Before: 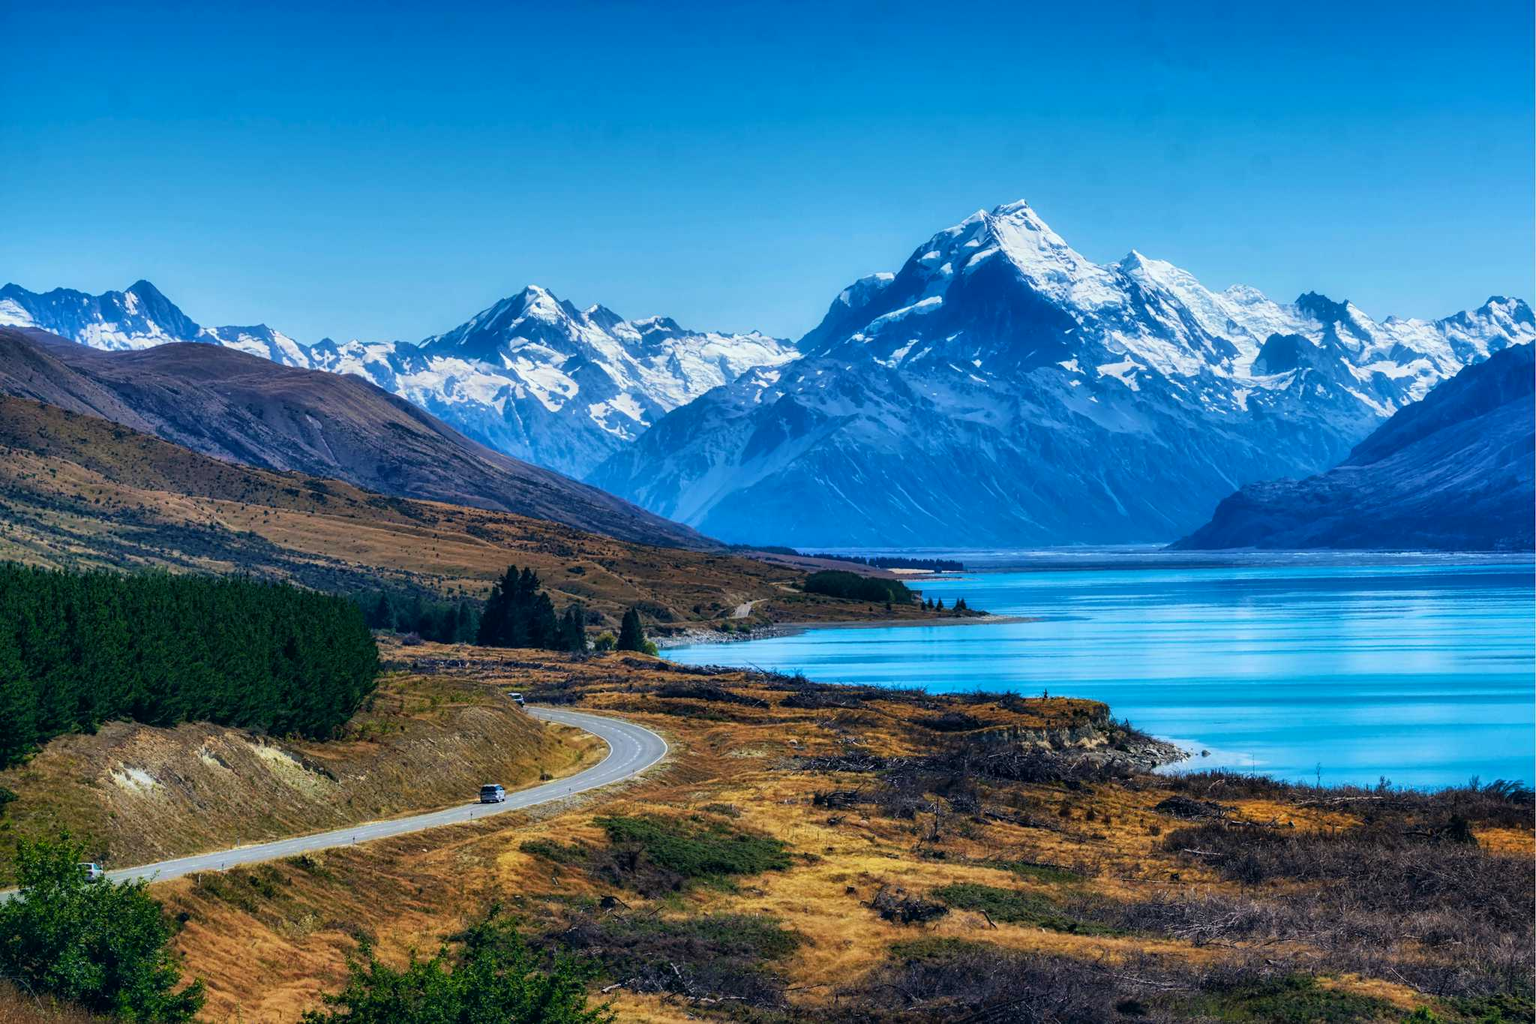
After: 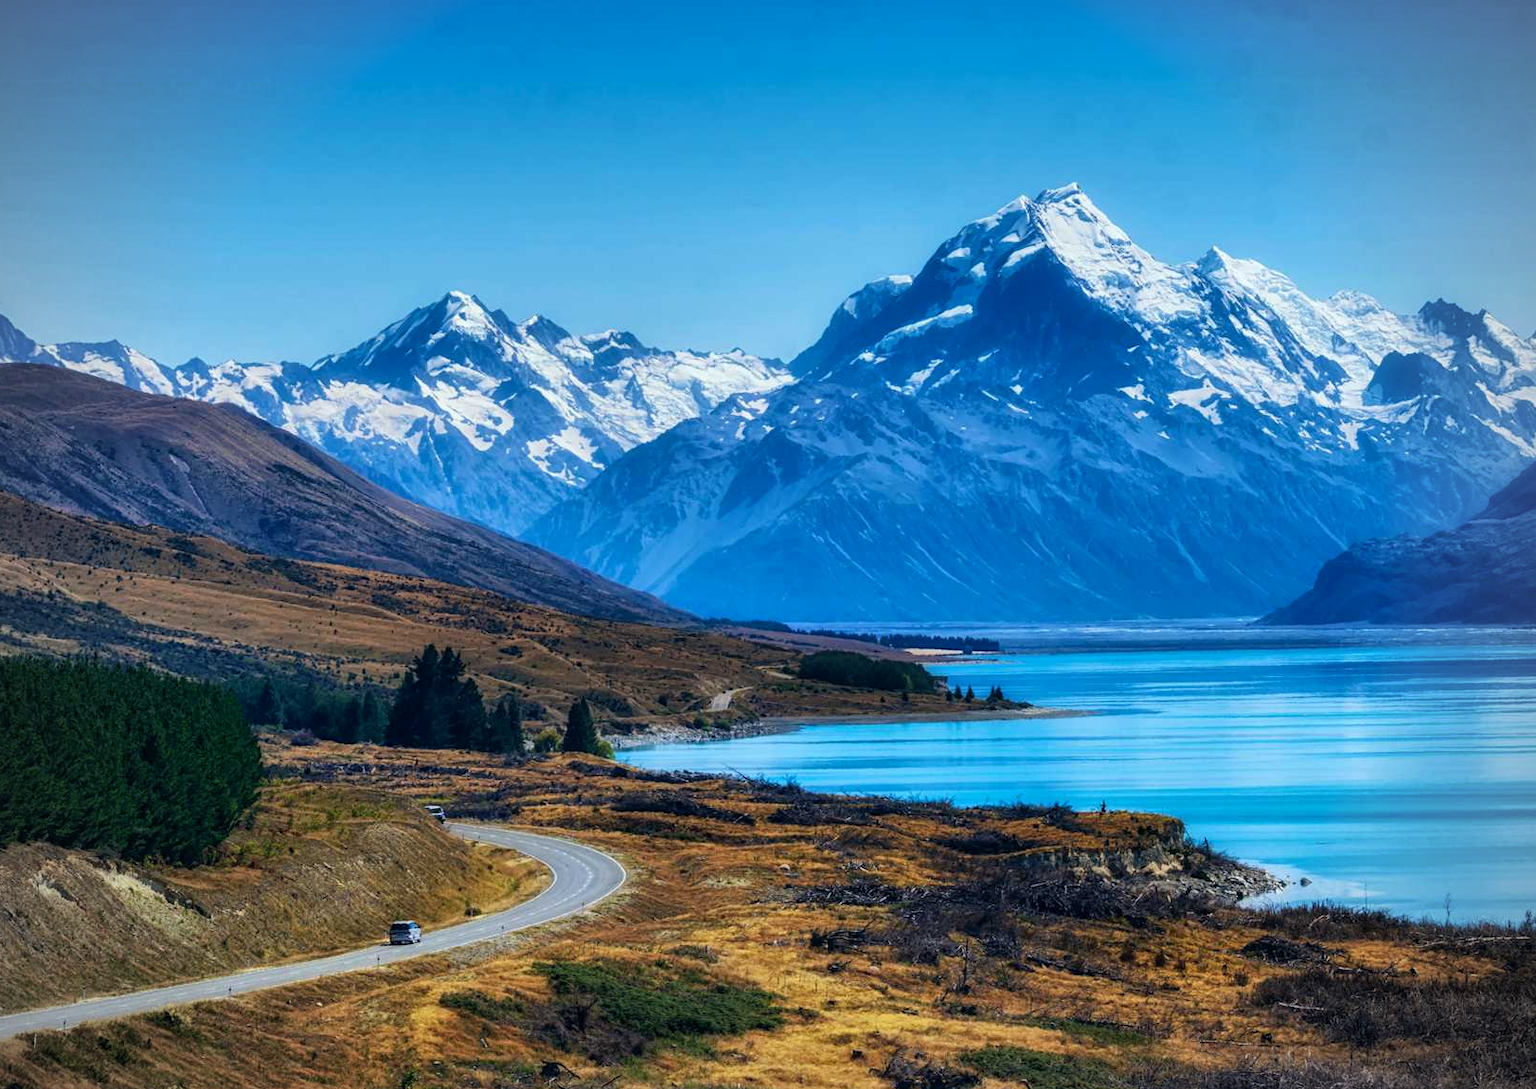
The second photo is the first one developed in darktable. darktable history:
crop: left 11.225%, top 5.381%, right 9.565%, bottom 10.314%
vignetting: unbound false
